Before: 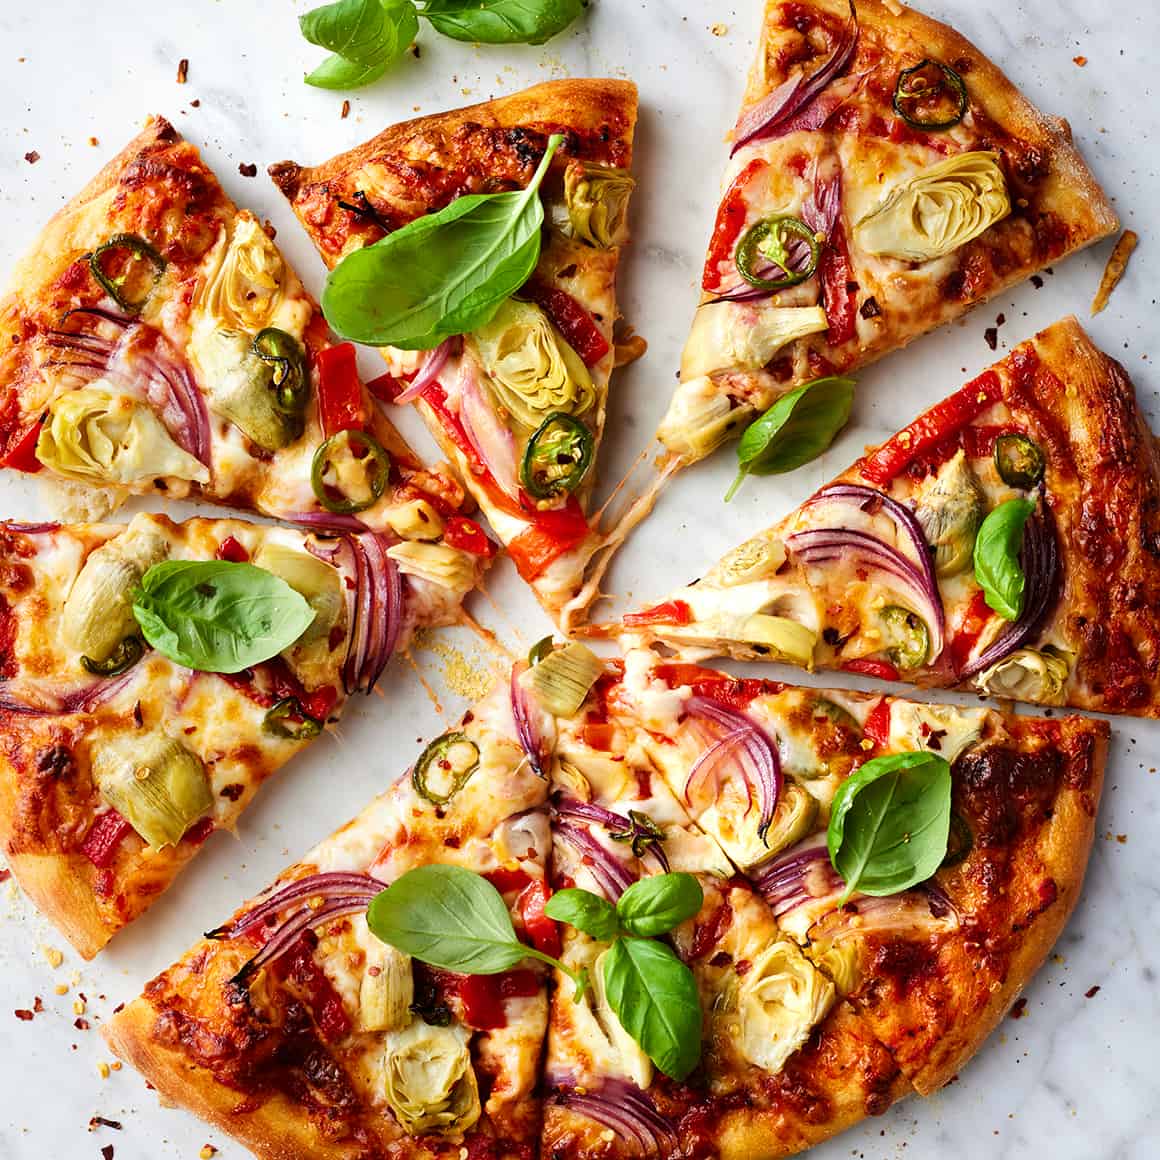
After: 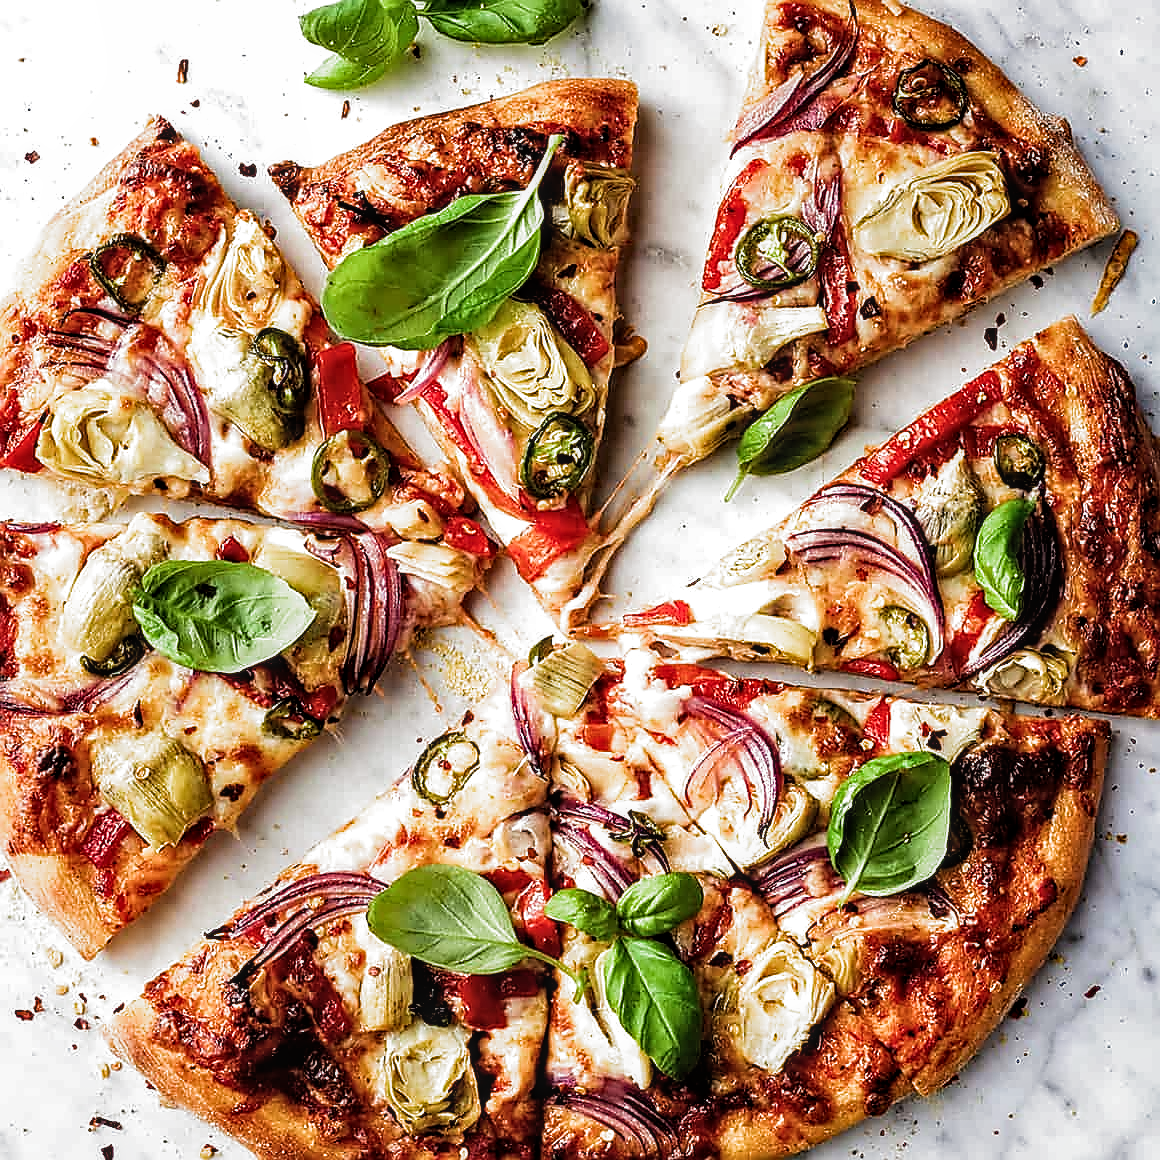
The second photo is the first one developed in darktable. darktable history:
filmic rgb: black relative exposure -8.2 EV, white relative exposure 2.2 EV, threshold 3 EV, hardness 7.11, latitude 75%, contrast 1.325, highlights saturation mix -2%, shadows ↔ highlights balance 30%, preserve chrominance RGB euclidean norm, color science v5 (2021), contrast in shadows safe, contrast in highlights safe, enable highlight reconstruction true
local contrast: on, module defaults
sharpen: radius 1.4, amount 1.25, threshold 0.7
haze removal: compatibility mode true, adaptive false
